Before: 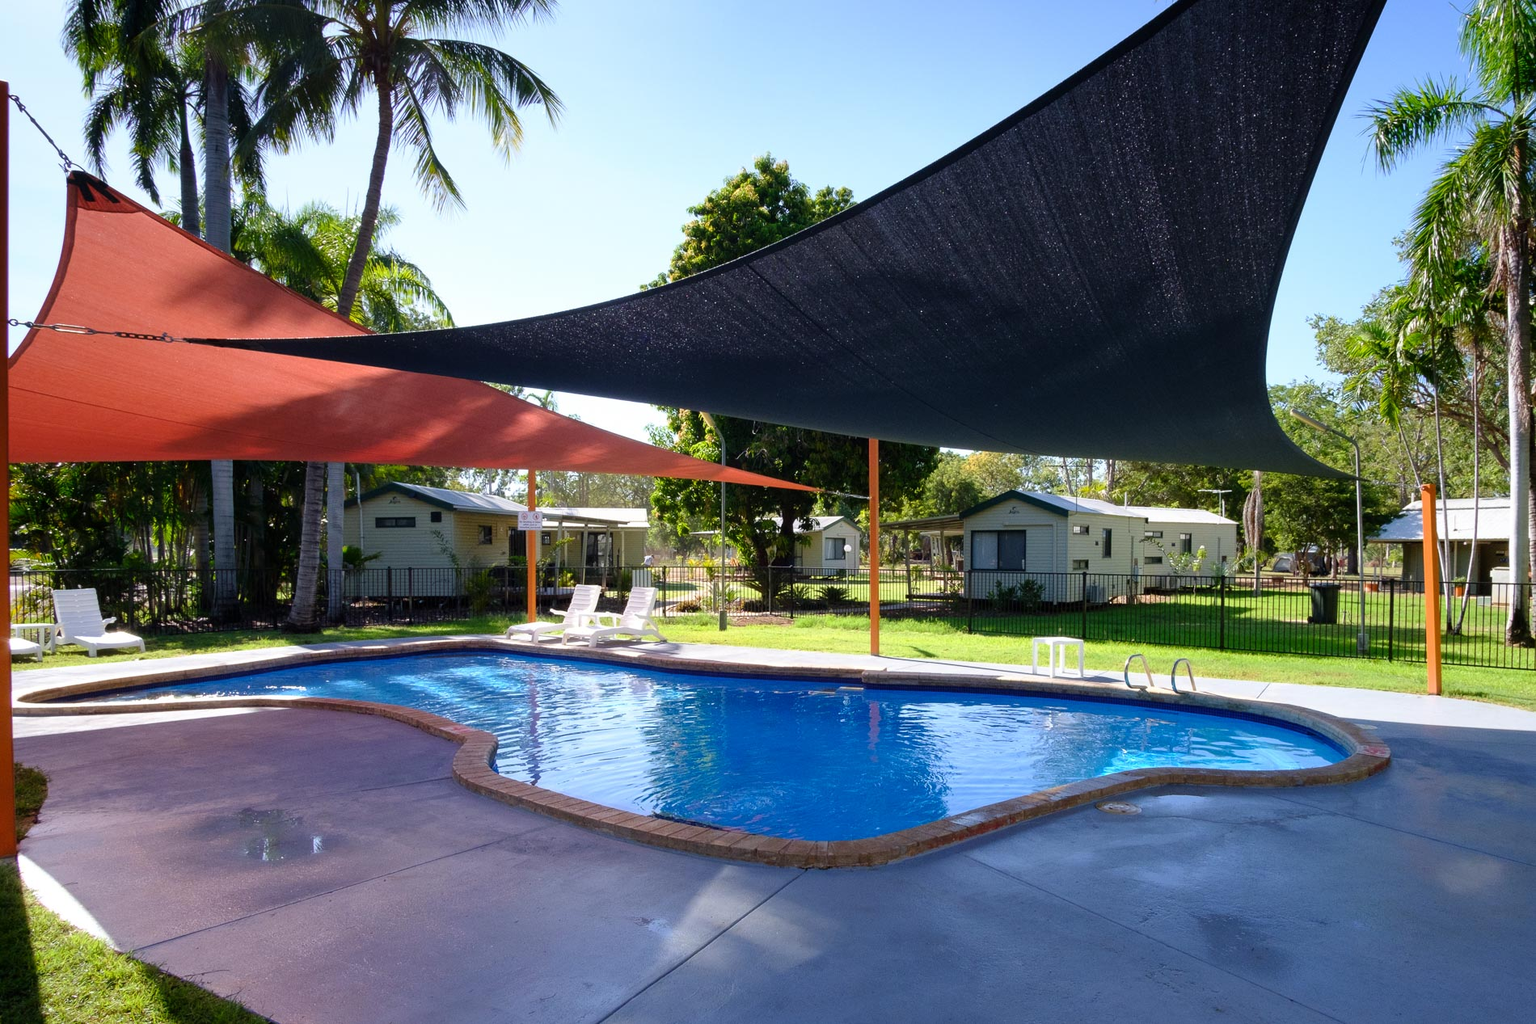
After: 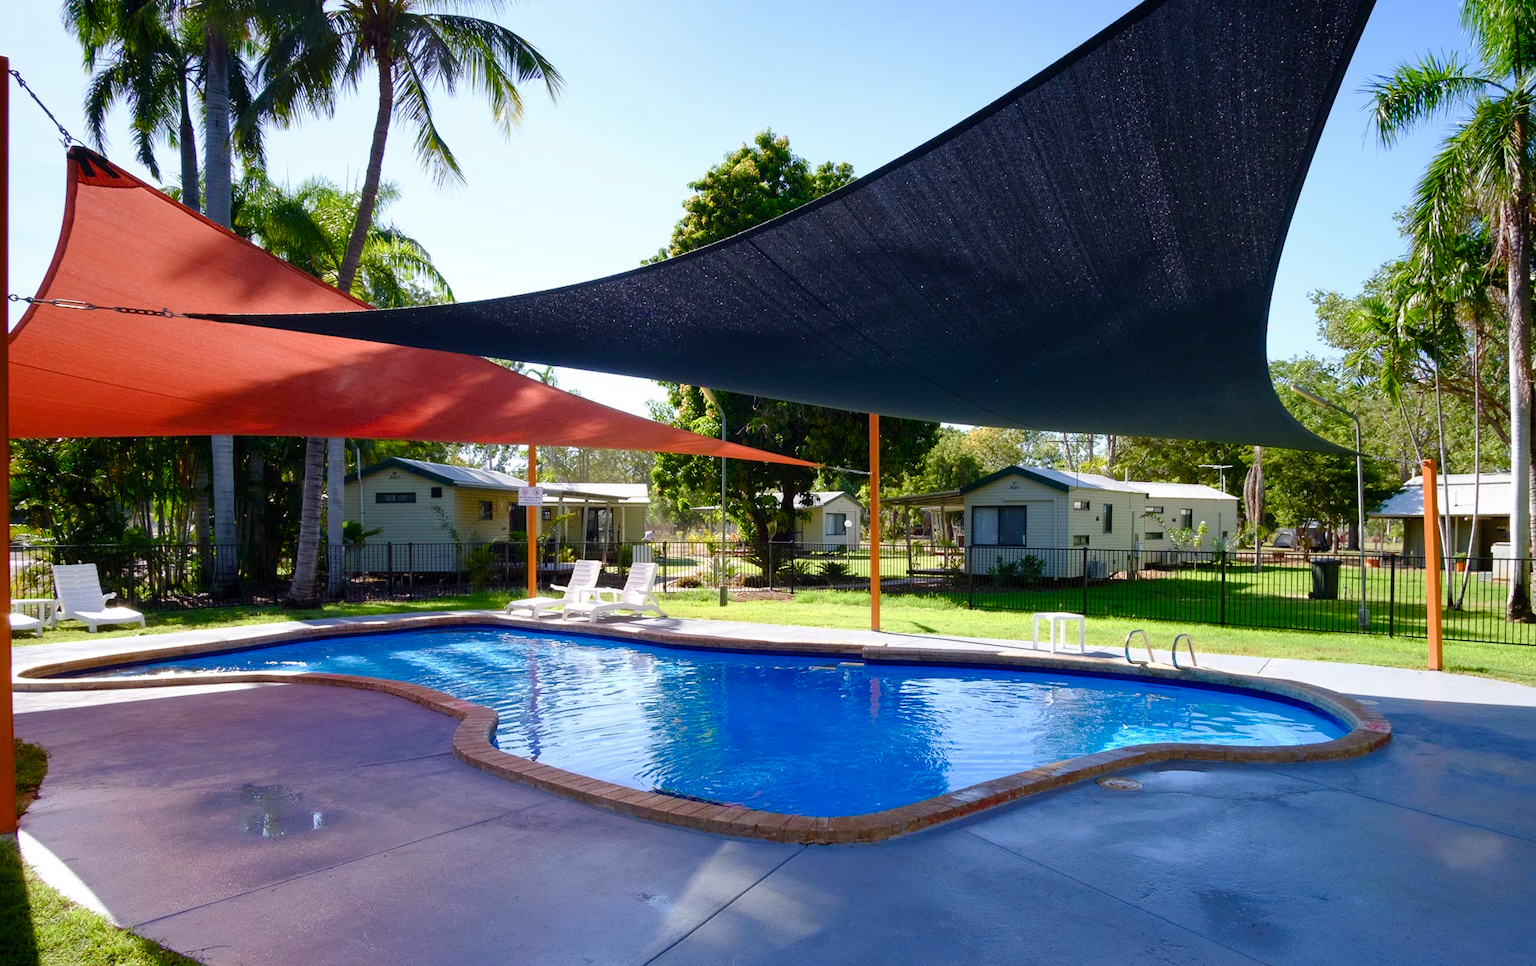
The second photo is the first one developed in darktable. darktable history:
color balance rgb: linear chroma grading › global chroma 14.419%, perceptual saturation grading › global saturation 0.049%, perceptual saturation grading › highlights -25.247%, perceptual saturation grading › shadows 29.456%
exposure: compensate exposure bias true, compensate highlight preservation false
crop and rotate: top 2.463%, bottom 3.203%
